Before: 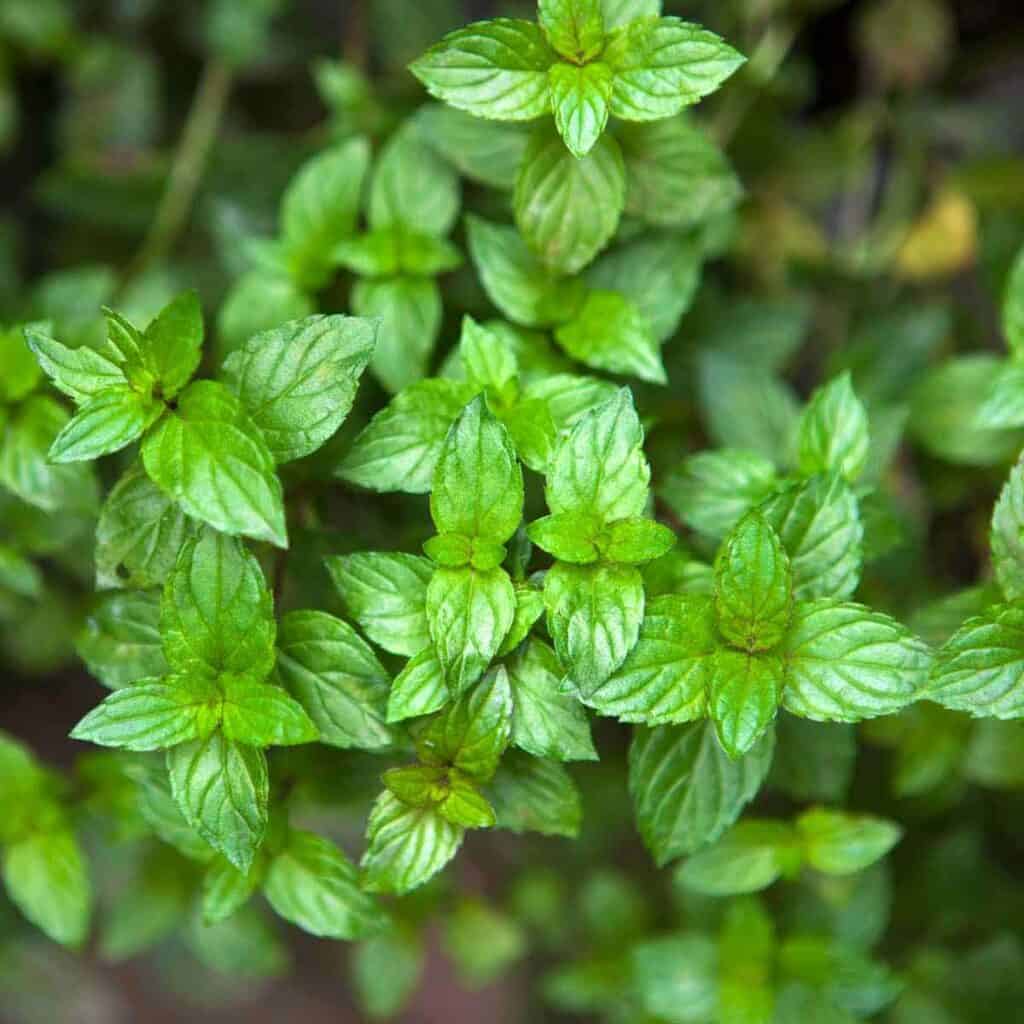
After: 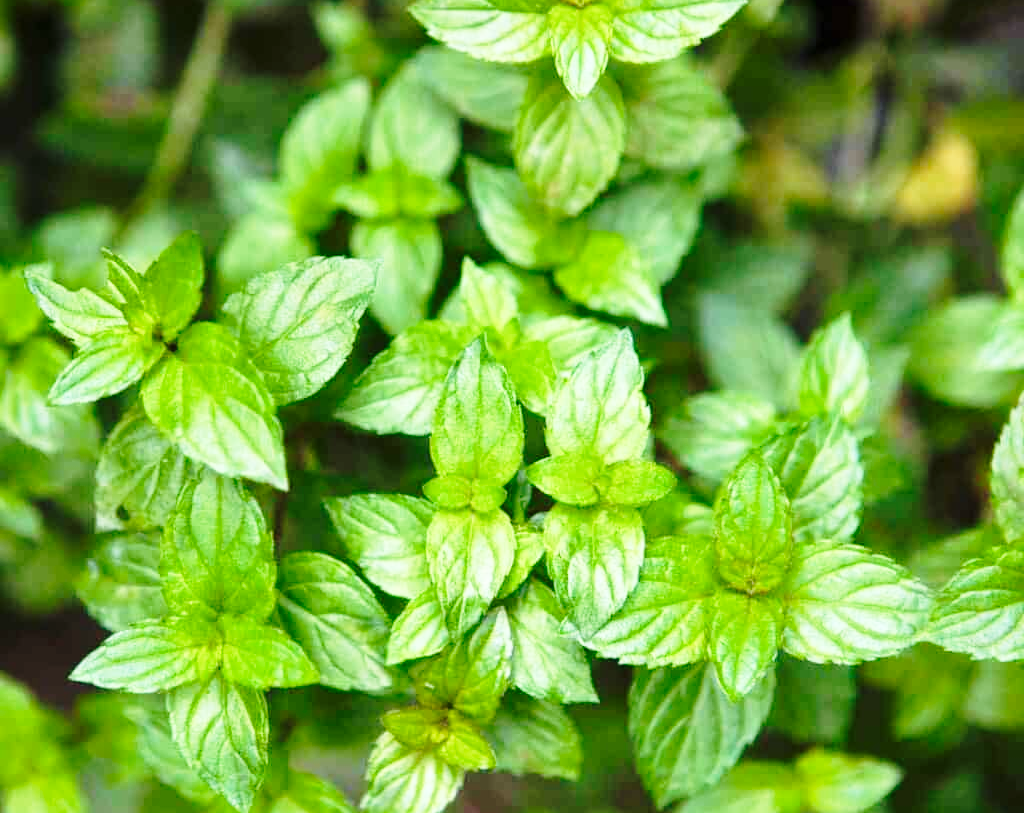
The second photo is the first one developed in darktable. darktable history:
base curve: curves: ch0 [(0, 0) (0.028, 0.03) (0.121, 0.232) (0.46, 0.748) (0.859, 0.968) (1, 1)], preserve colors none
crop and rotate: top 5.667%, bottom 14.937%
